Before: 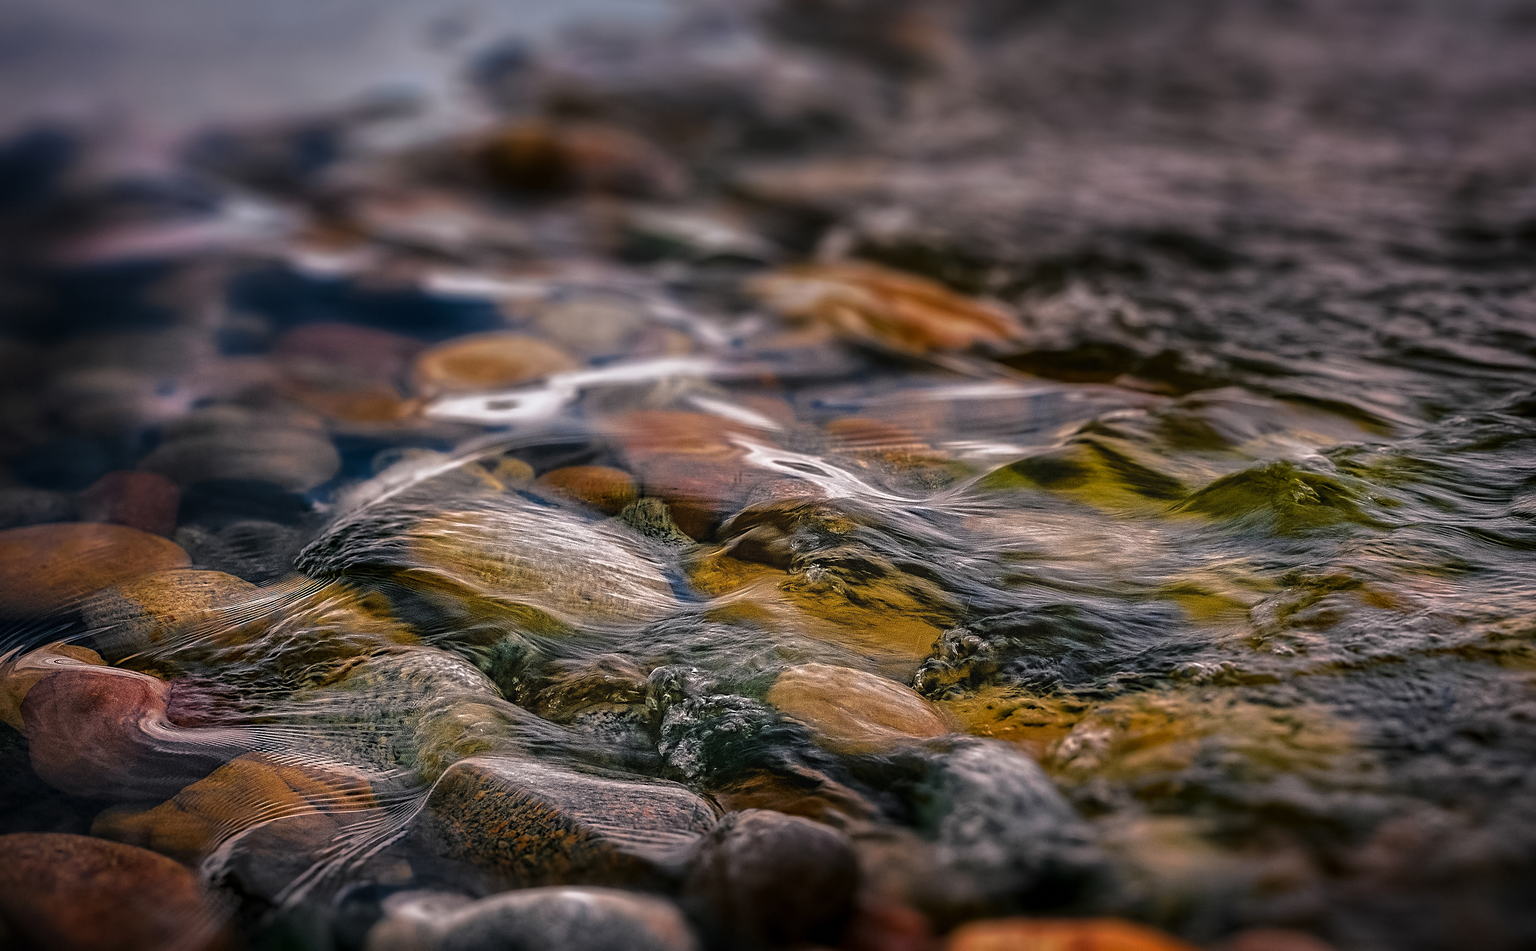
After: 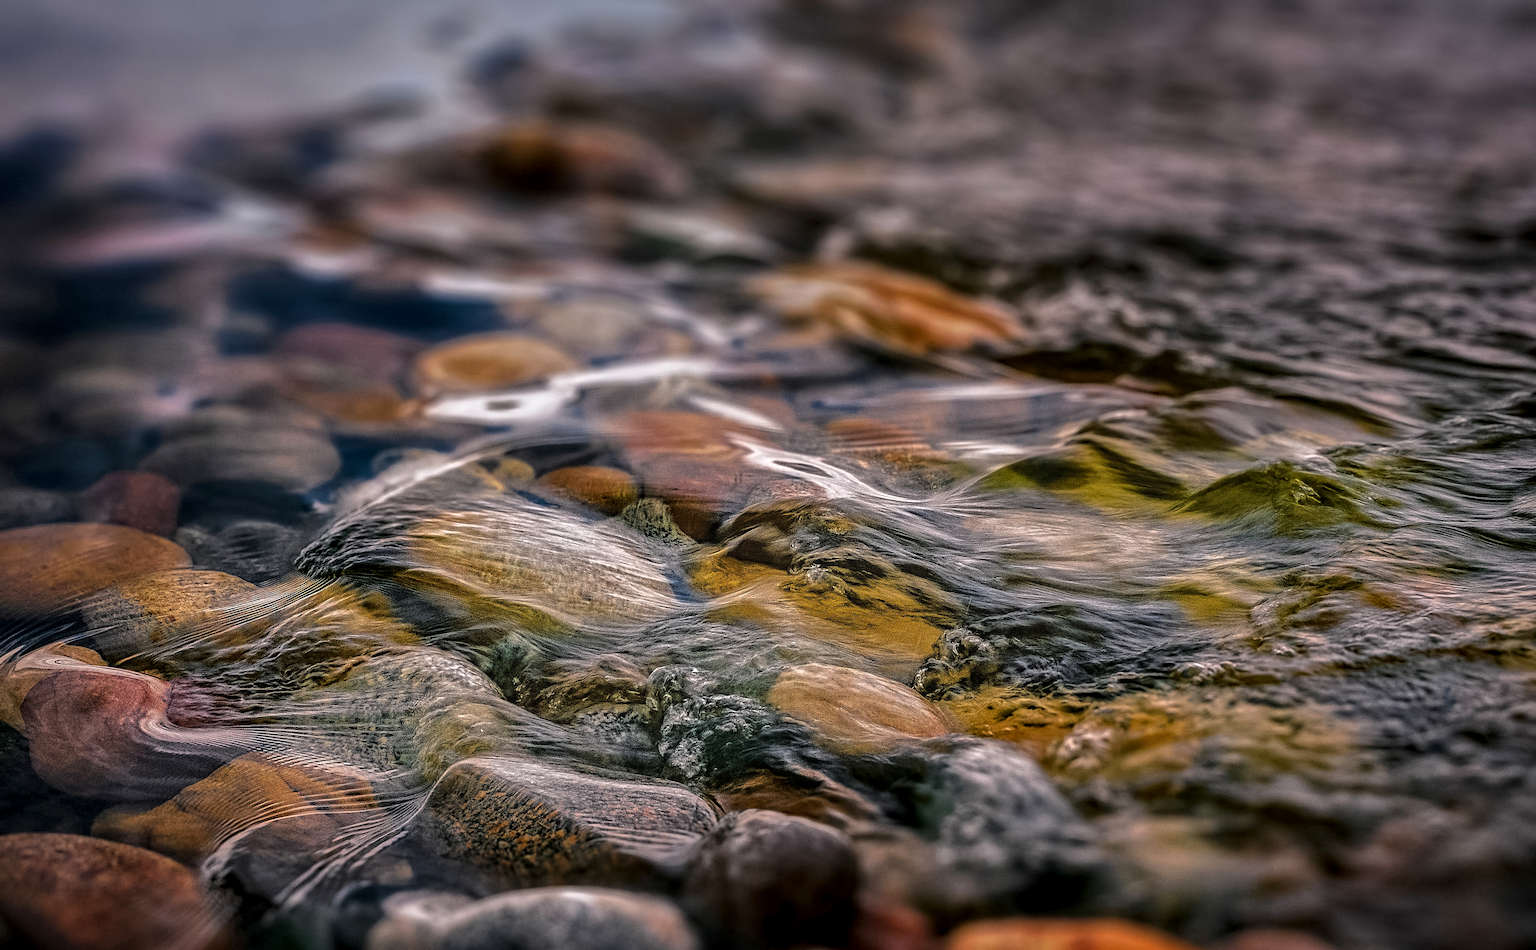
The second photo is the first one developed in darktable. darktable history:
shadows and highlights: radius 108.52, shadows 40.68, highlights -72.88, low approximation 0.01, soften with gaussian
local contrast: on, module defaults
